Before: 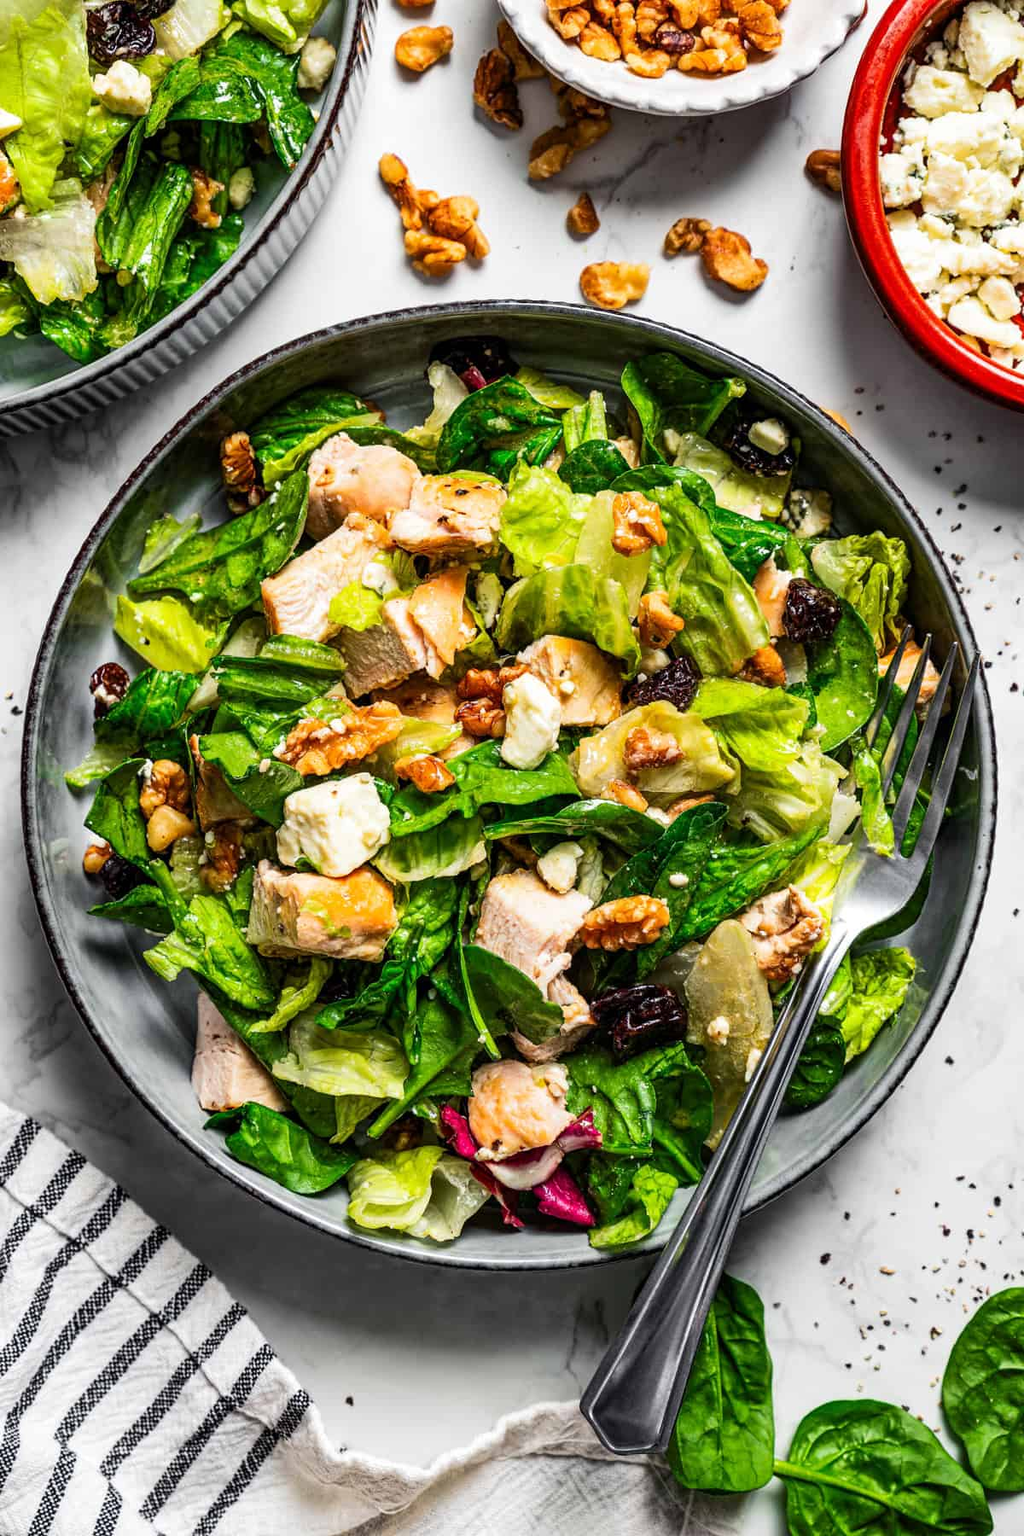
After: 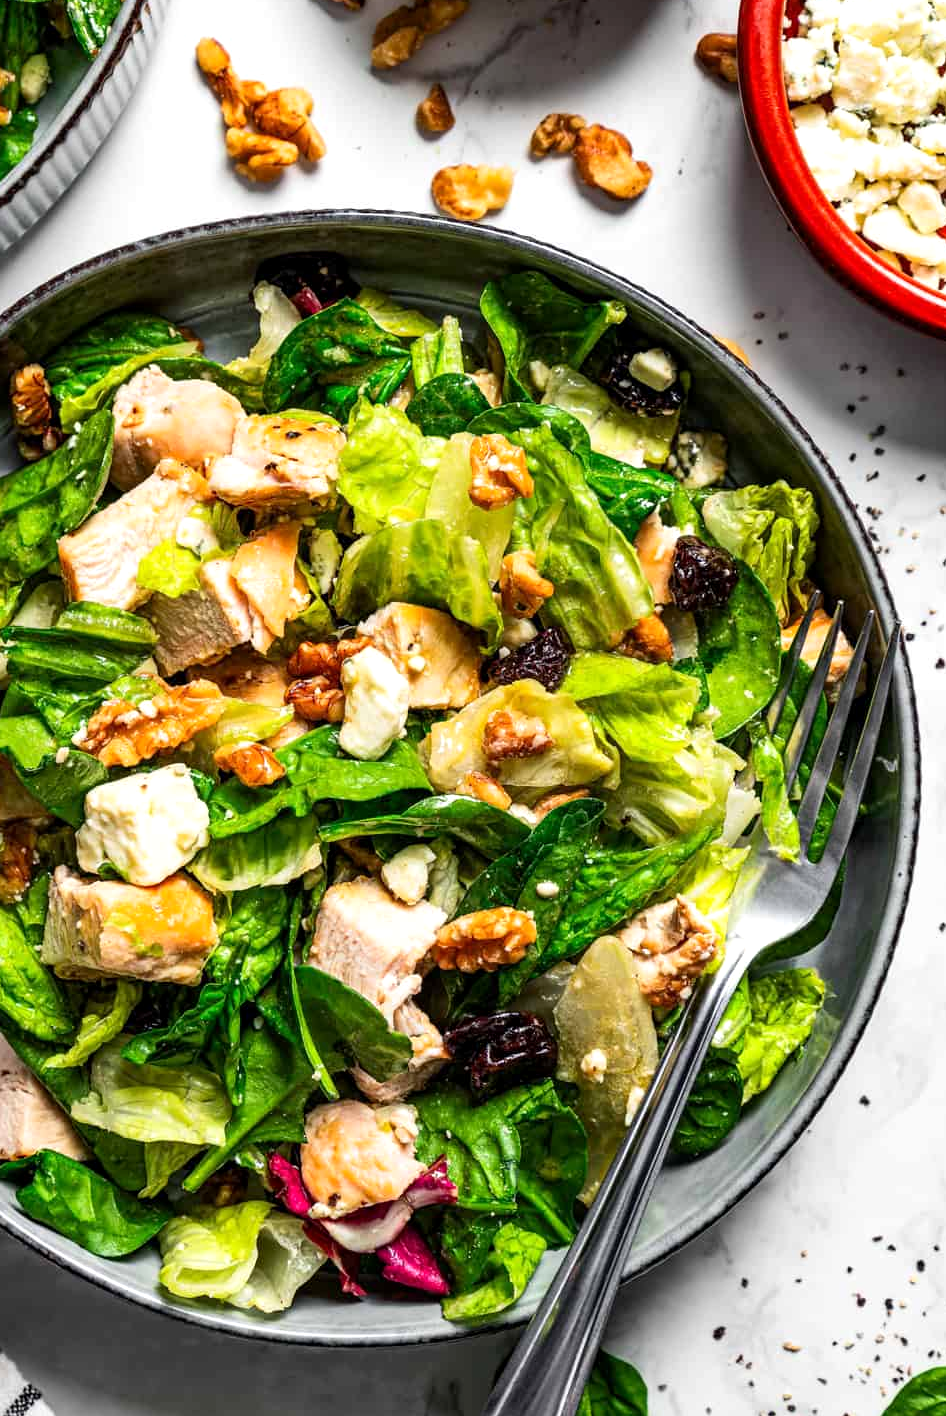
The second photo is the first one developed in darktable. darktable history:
crop and rotate: left 20.74%, top 7.912%, right 0.375%, bottom 13.378%
exposure: black level correction 0.001, exposure 0.191 EV, compensate highlight preservation false
